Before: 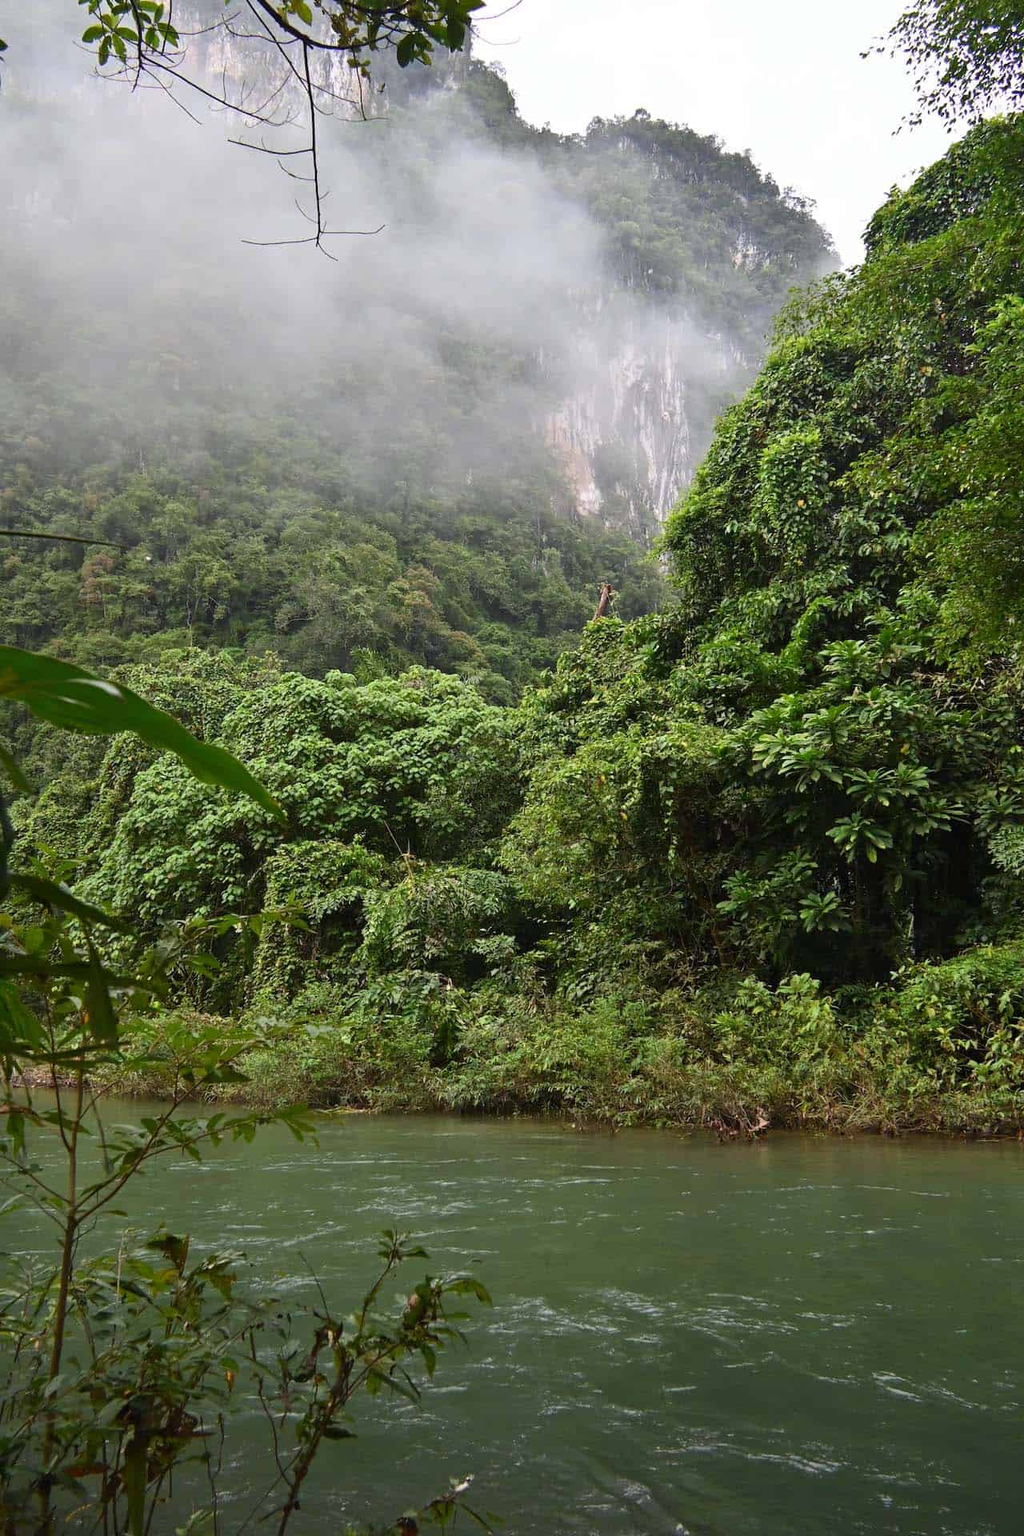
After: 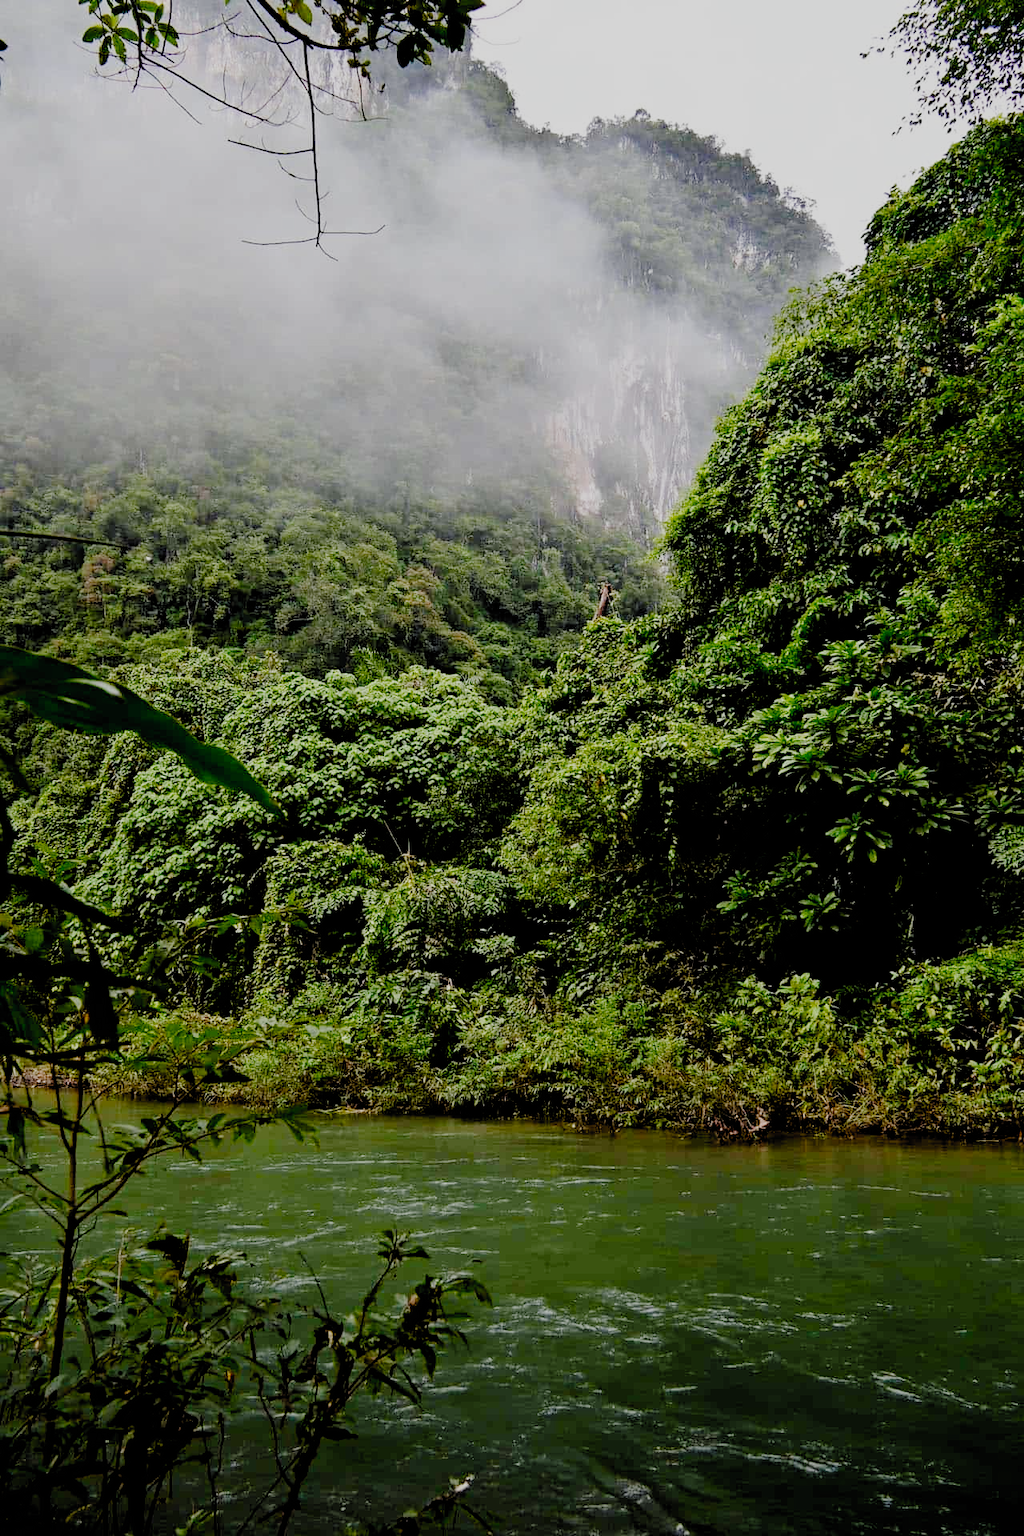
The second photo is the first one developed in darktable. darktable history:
filmic rgb: black relative exposure -2.77 EV, white relative exposure 4.56 EV, hardness 1.7, contrast 1.248, add noise in highlights 0.002, preserve chrominance no, color science v3 (2019), use custom middle-gray values true, contrast in highlights soft
